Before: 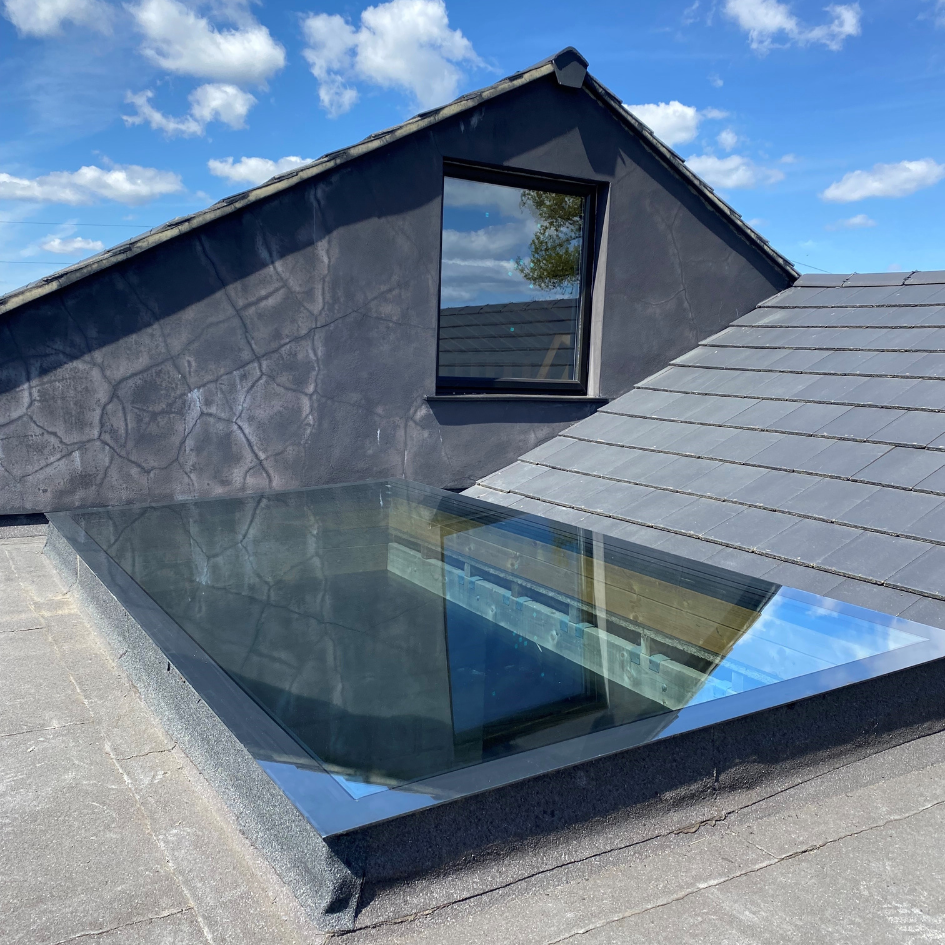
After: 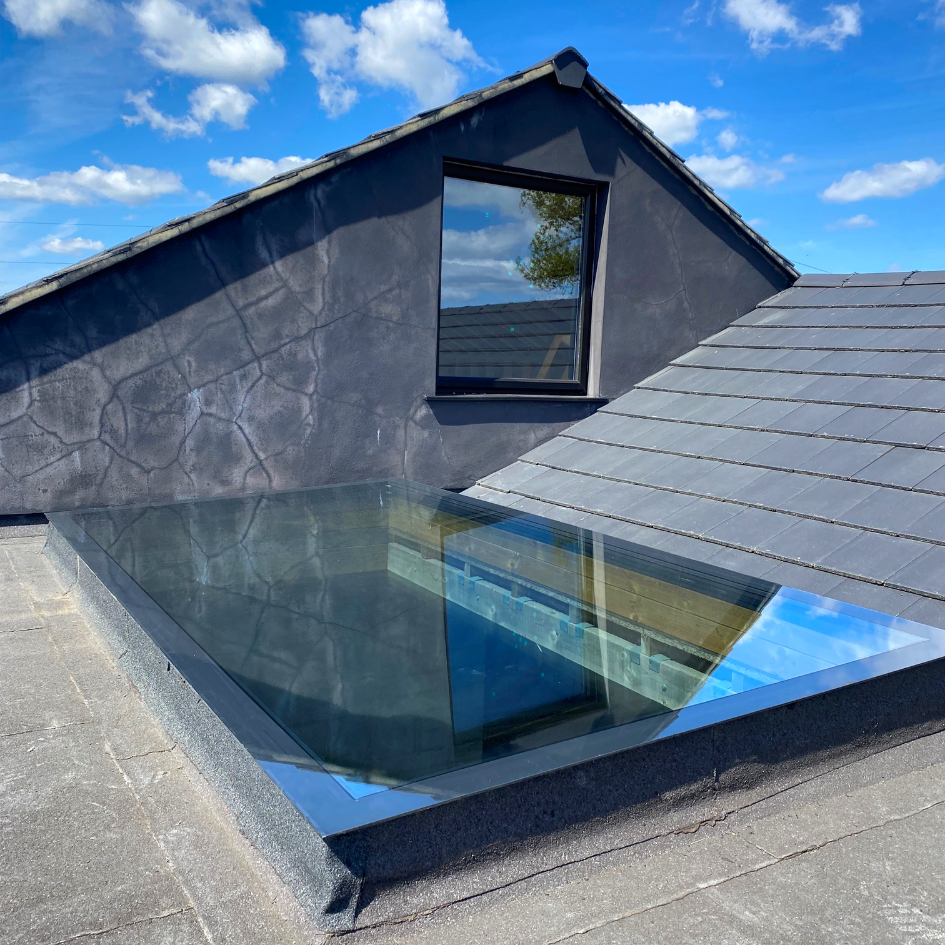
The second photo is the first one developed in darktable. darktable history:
color contrast: green-magenta contrast 1.2, blue-yellow contrast 1.2
white balance: emerald 1
shadows and highlights: radius 118.69, shadows 42.21, highlights -61.56, soften with gaussian
